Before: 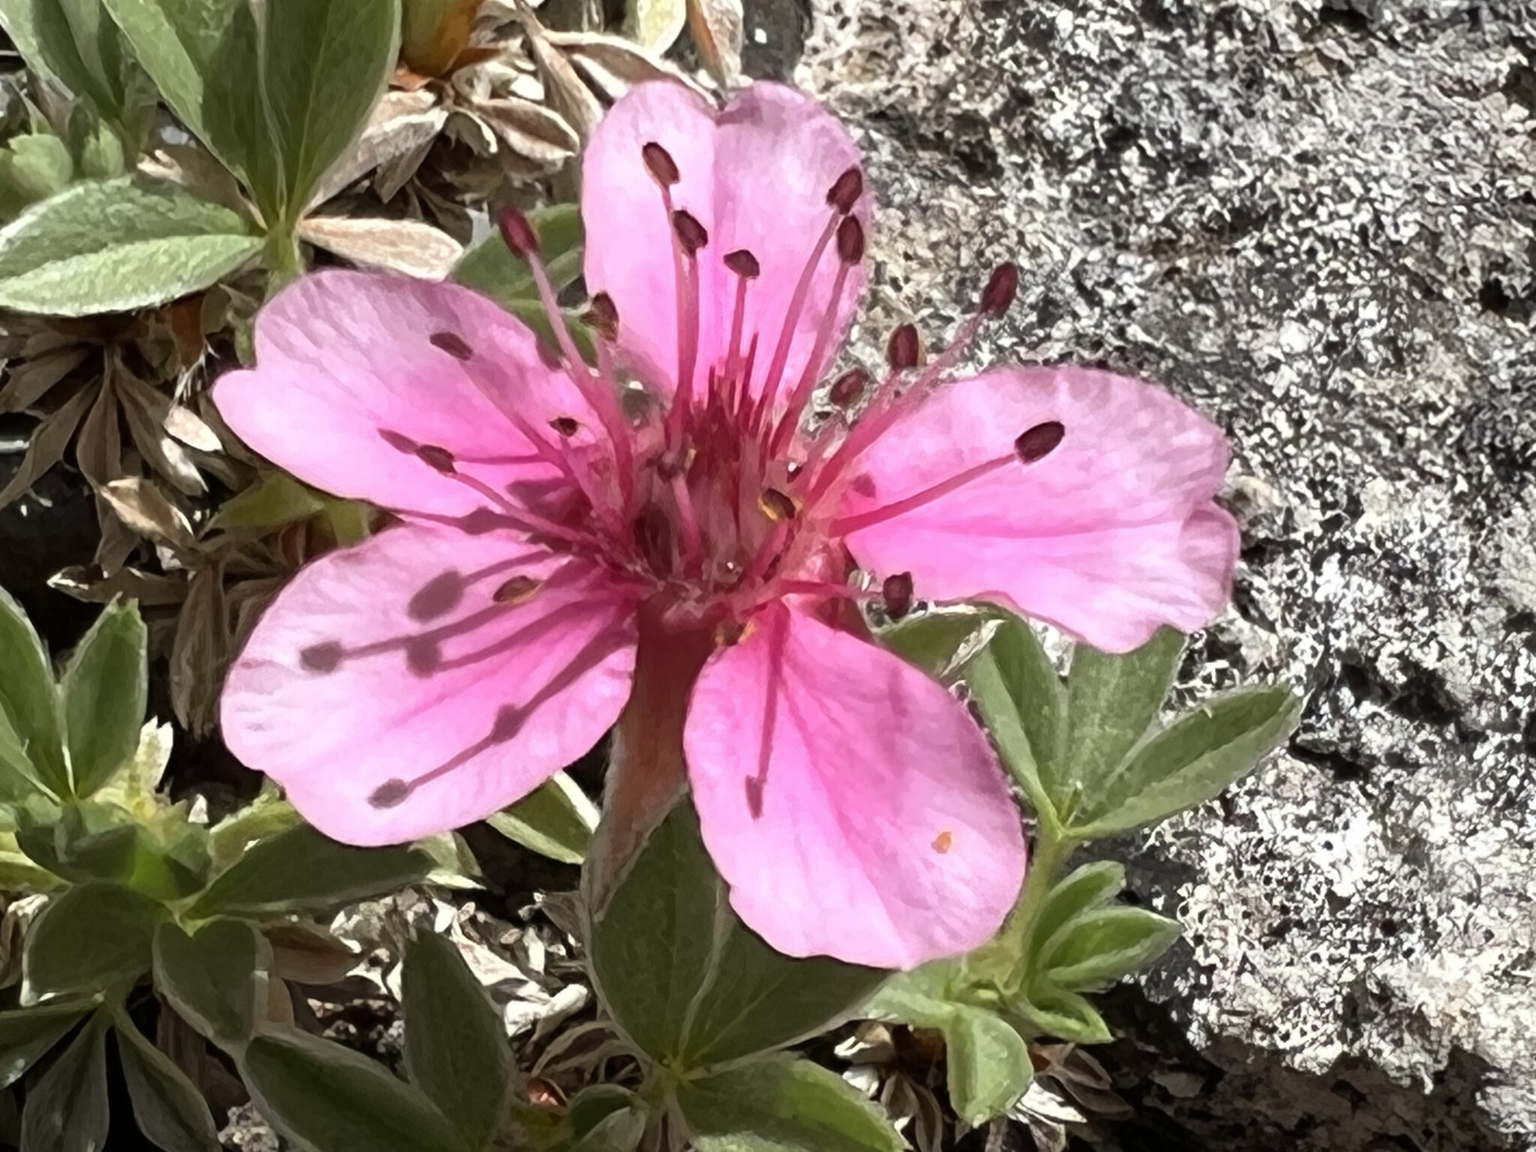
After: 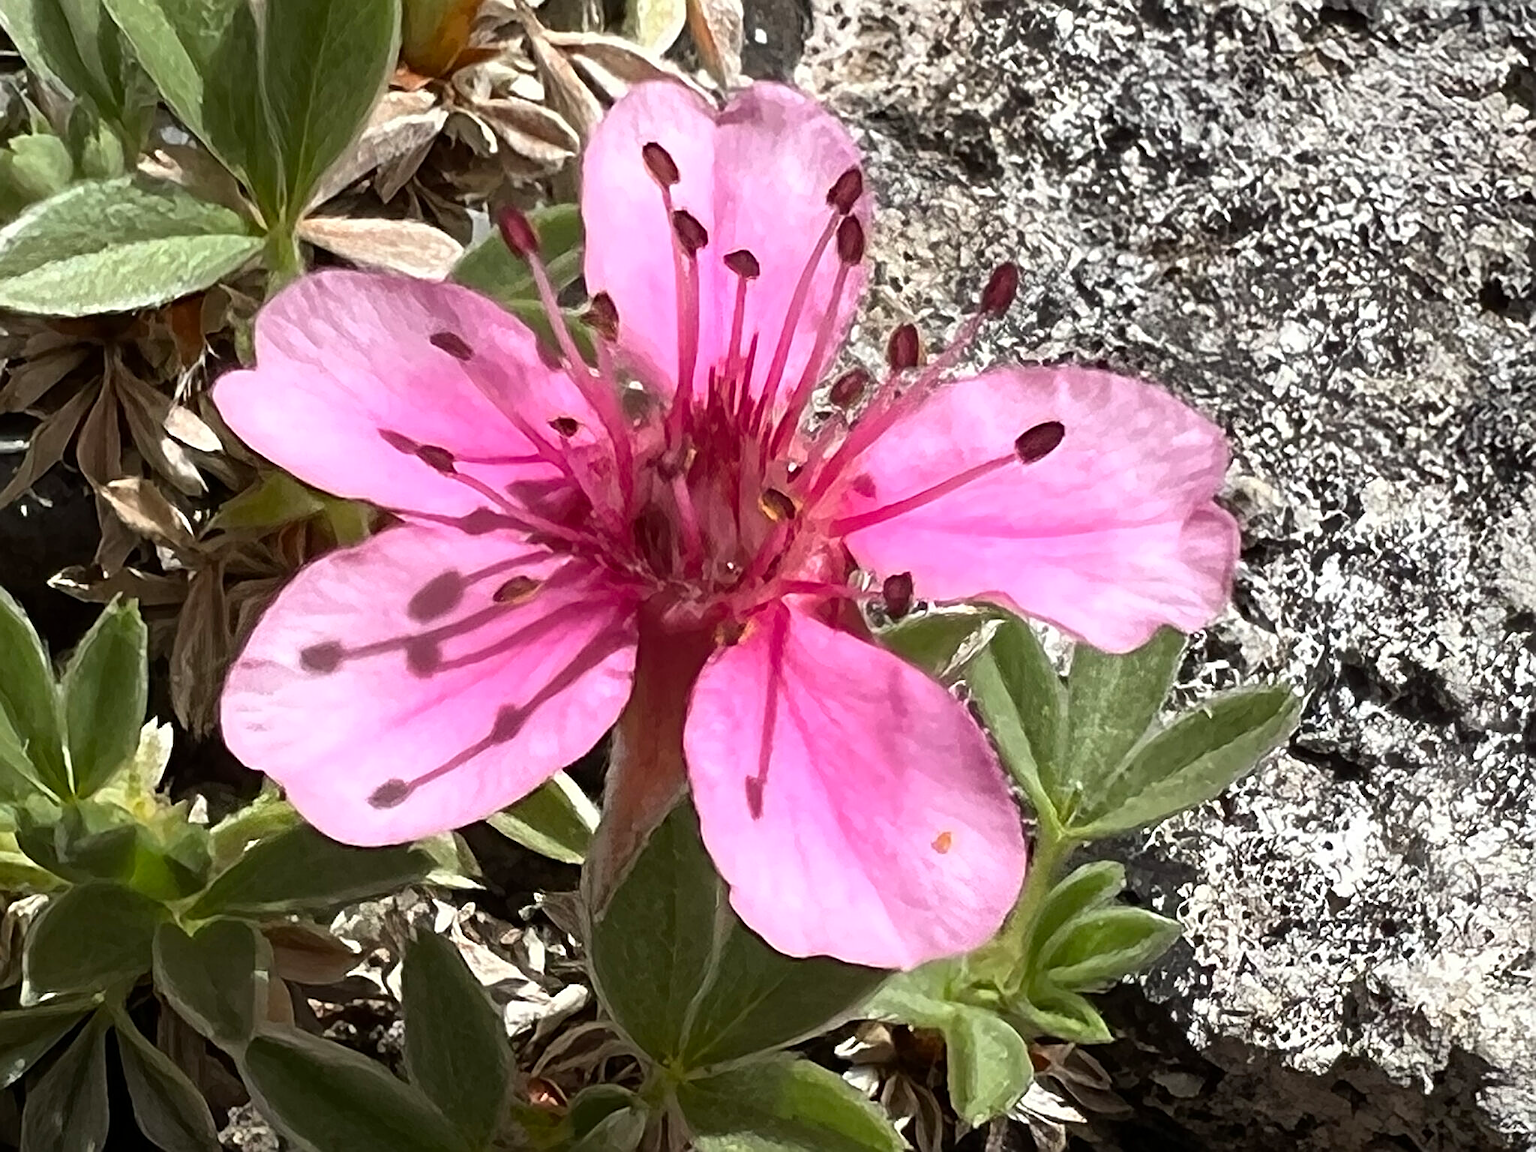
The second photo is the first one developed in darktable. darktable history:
contrast brightness saturation: contrast 0.079, saturation 0.017
sharpen: amount 0.887
